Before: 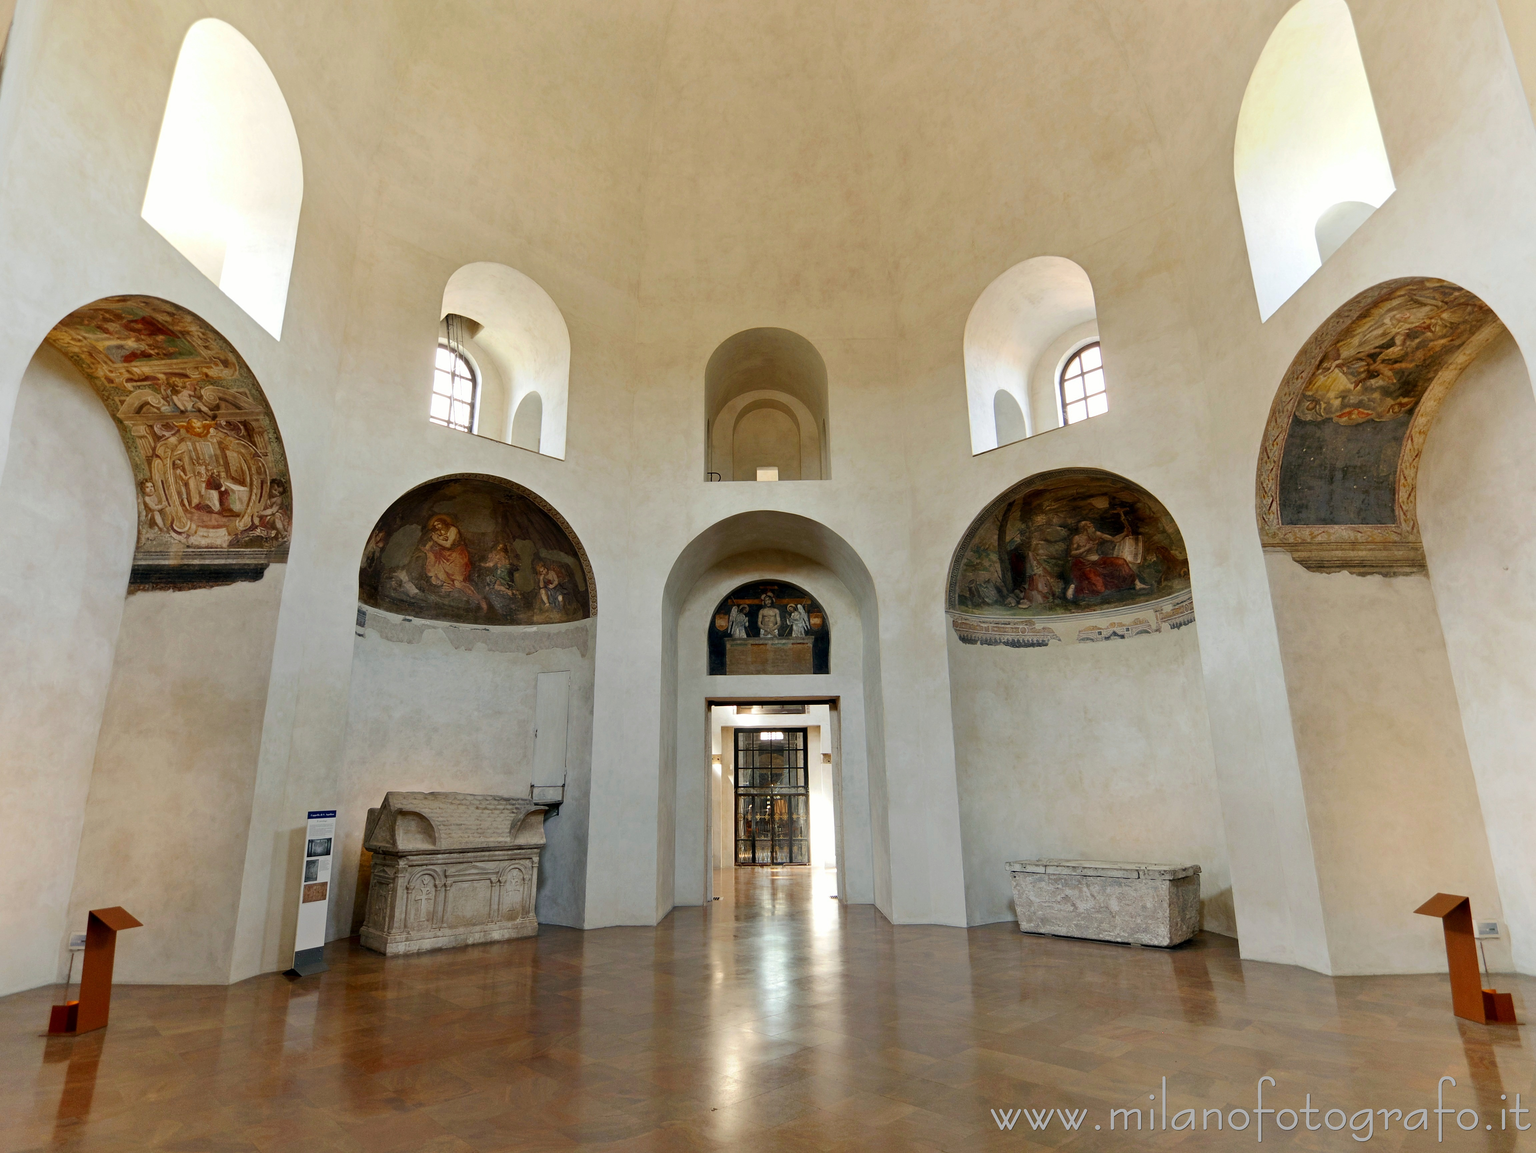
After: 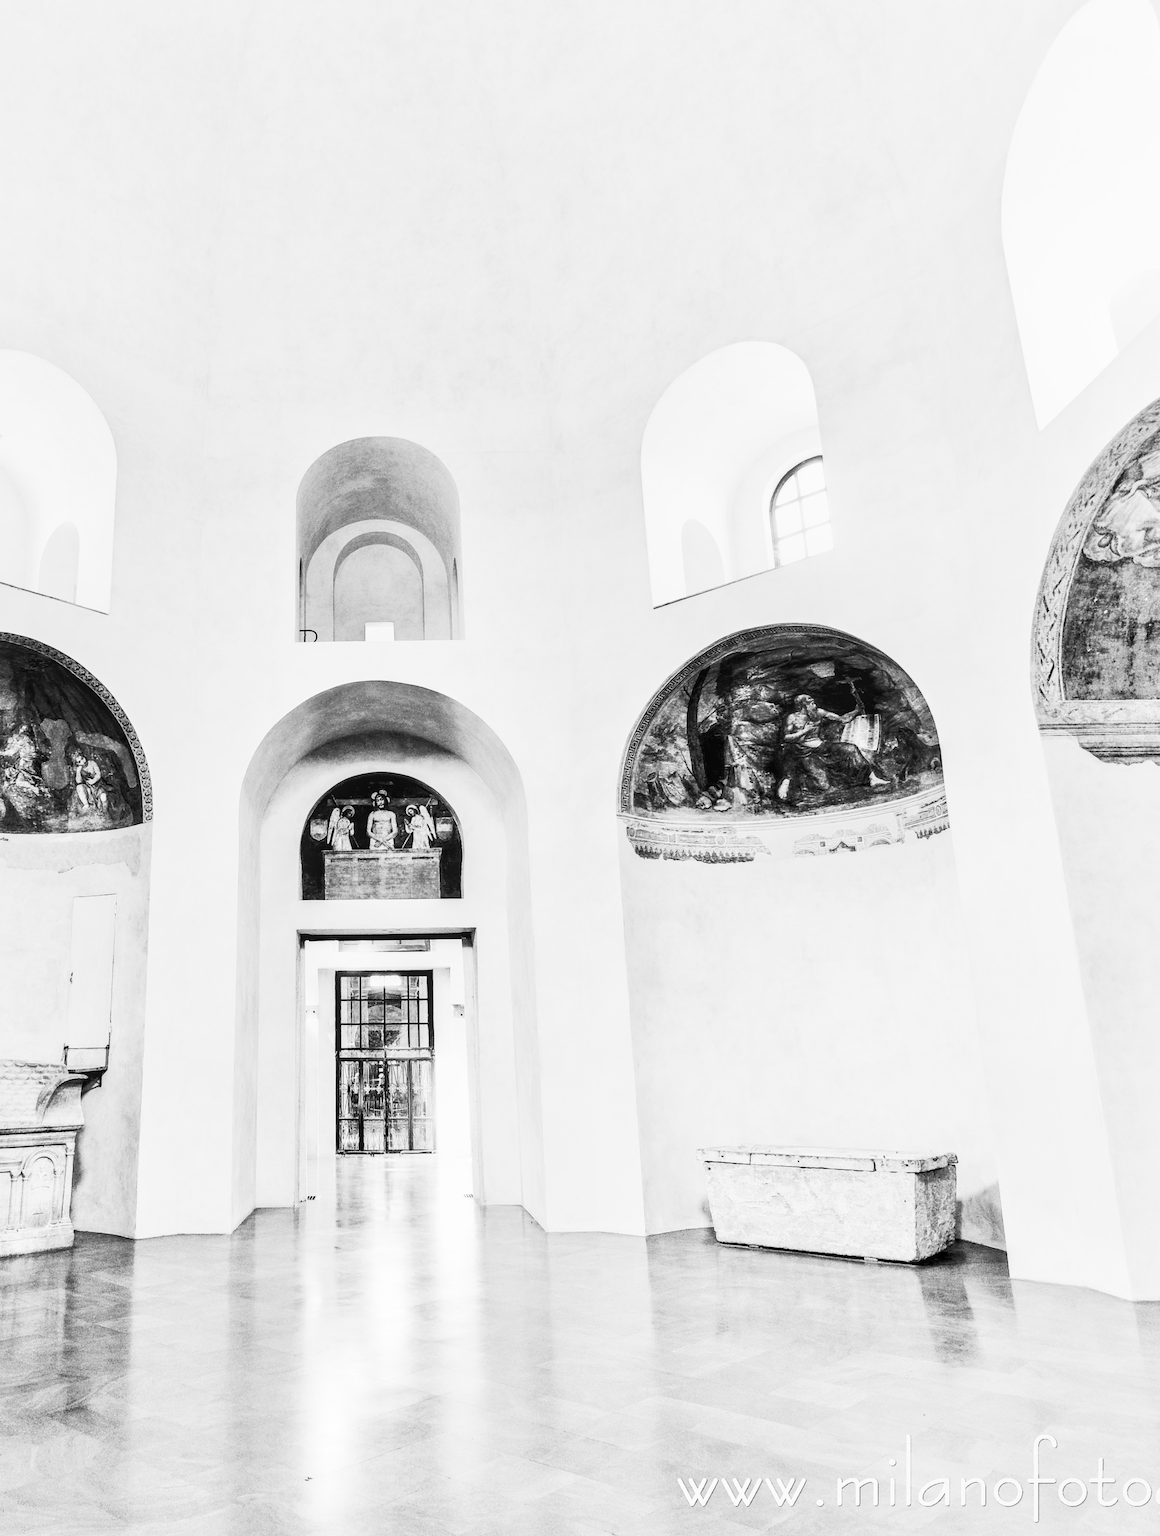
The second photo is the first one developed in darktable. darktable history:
white balance: emerald 1
tone equalizer: -7 EV 0.15 EV, -6 EV 0.6 EV, -5 EV 1.15 EV, -4 EV 1.33 EV, -3 EV 1.15 EV, -2 EV 0.6 EV, -1 EV 0.15 EV, mask exposure compensation -0.5 EV
color calibration: output gray [0.21, 0.42, 0.37, 0], gray › normalize channels true, illuminant same as pipeline (D50), adaptation XYZ, x 0.346, y 0.359, gamut compression 0
contrast brightness saturation: contrast 0.53, brightness 0.47, saturation -1
rgb curve: curves: ch0 [(0, 0) (0.284, 0.292) (0.505, 0.644) (1, 1)]; ch1 [(0, 0) (0.284, 0.292) (0.505, 0.644) (1, 1)]; ch2 [(0, 0) (0.284, 0.292) (0.505, 0.644) (1, 1)], compensate middle gray true
crop: left 31.458%, top 0%, right 11.876%
local contrast: on, module defaults
filmic rgb: middle gray luminance 18.42%, black relative exposure -9 EV, white relative exposure 3.75 EV, threshold 6 EV, target black luminance 0%, hardness 4.85, latitude 67.35%, contrast 0.955, highlights saturation mix 20%, shadows ↔ highlights balance 21.36%, add noise in highlights 0, preserve chrominance luminance Y, color science v3 (2019), use custom middle-gray values true, iterations of high-quality reconstruction 0, contrast in highlights soft, enable highlight reconstruction true
